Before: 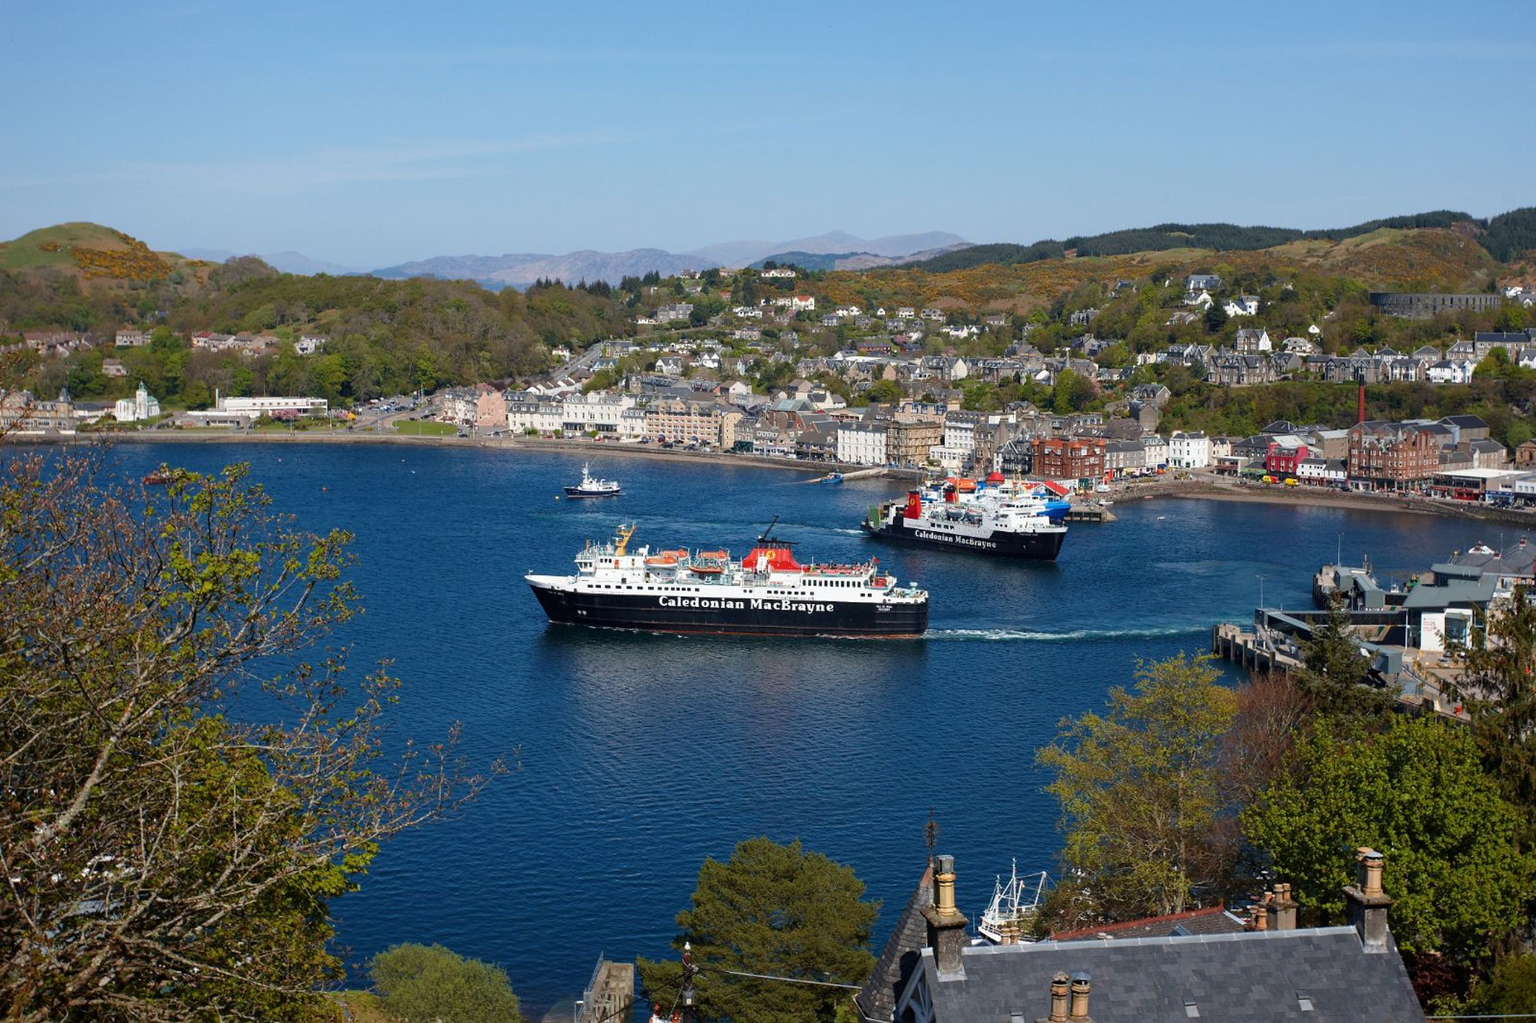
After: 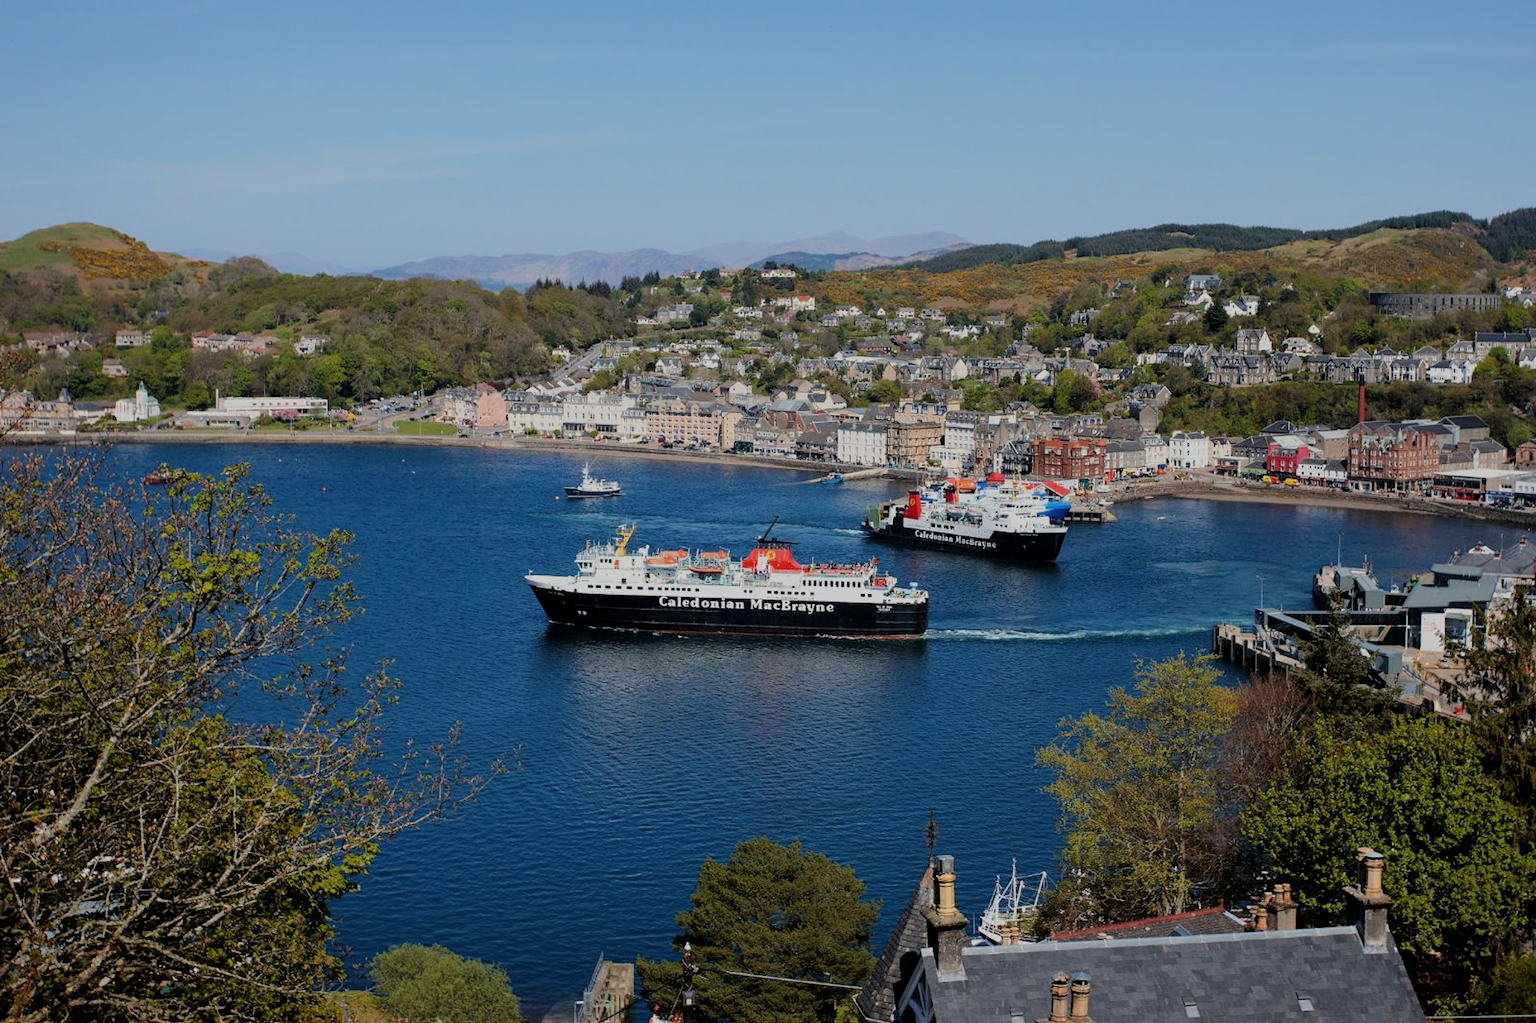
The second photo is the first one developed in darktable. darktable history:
filmic rgb: black relative exposure -6.84 EV, white relative exposure 5.92 EV, threshold 3 EV, hardness 2.72, color science v6 (2022), enable highlight reconstruction true
